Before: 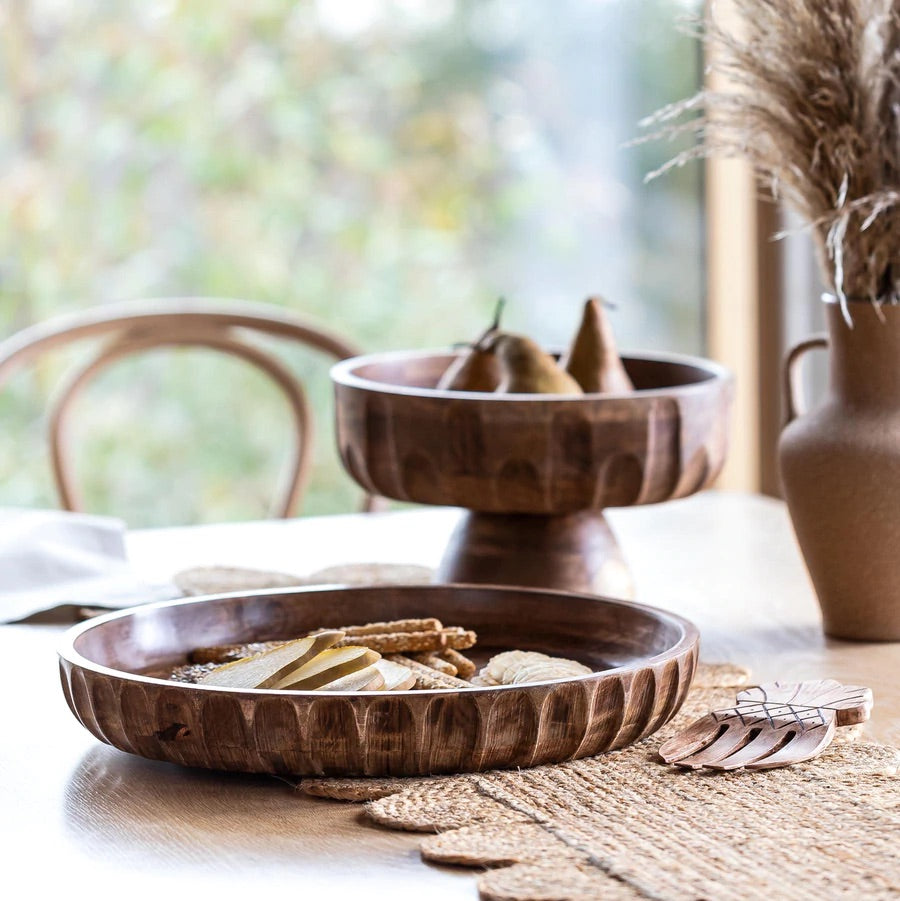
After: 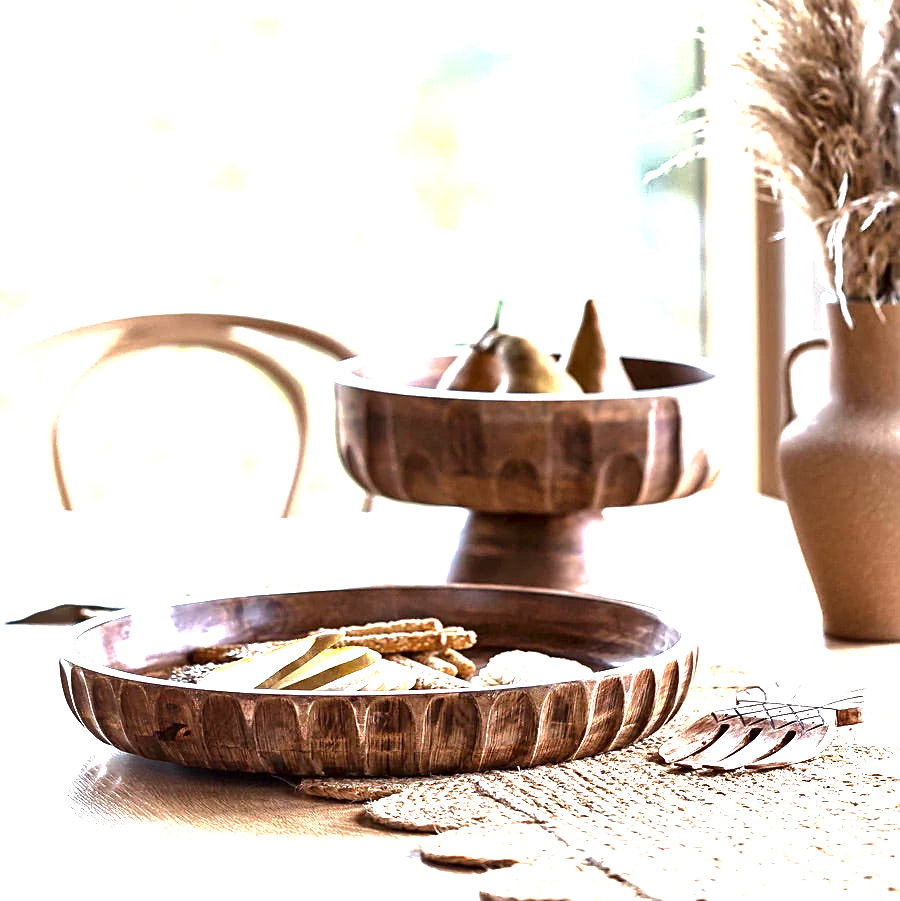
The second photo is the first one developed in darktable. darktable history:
sharpen: on, module defaults
shadows and highlights: shadows 37.67, highlights -26.73, soften with gaussian
tone curve: curves: ch0 [(0, 0) (0.003, 0.002) (0.011, 0.006) (0.025, 0.013) (0.044, 0.019) (0.069, 0.032) (0.1, 0.056) (0.136, 0.095) (0.177, 0.144) (0.224, 0.193) (0.277, 0.26) (0.335, 0.331) (0.399, 0.405) (0.468, 0.479) (0.543, 0.552) (0.623, 0.624) (0.709, 0.699) (0.801, 0.772) (0.898, 0.856) (1, 1)], color space Lab, independent channels, preserve colors none
exposure: black level correction 0, exposure 1.408 EV, compensate highlight preservation false
